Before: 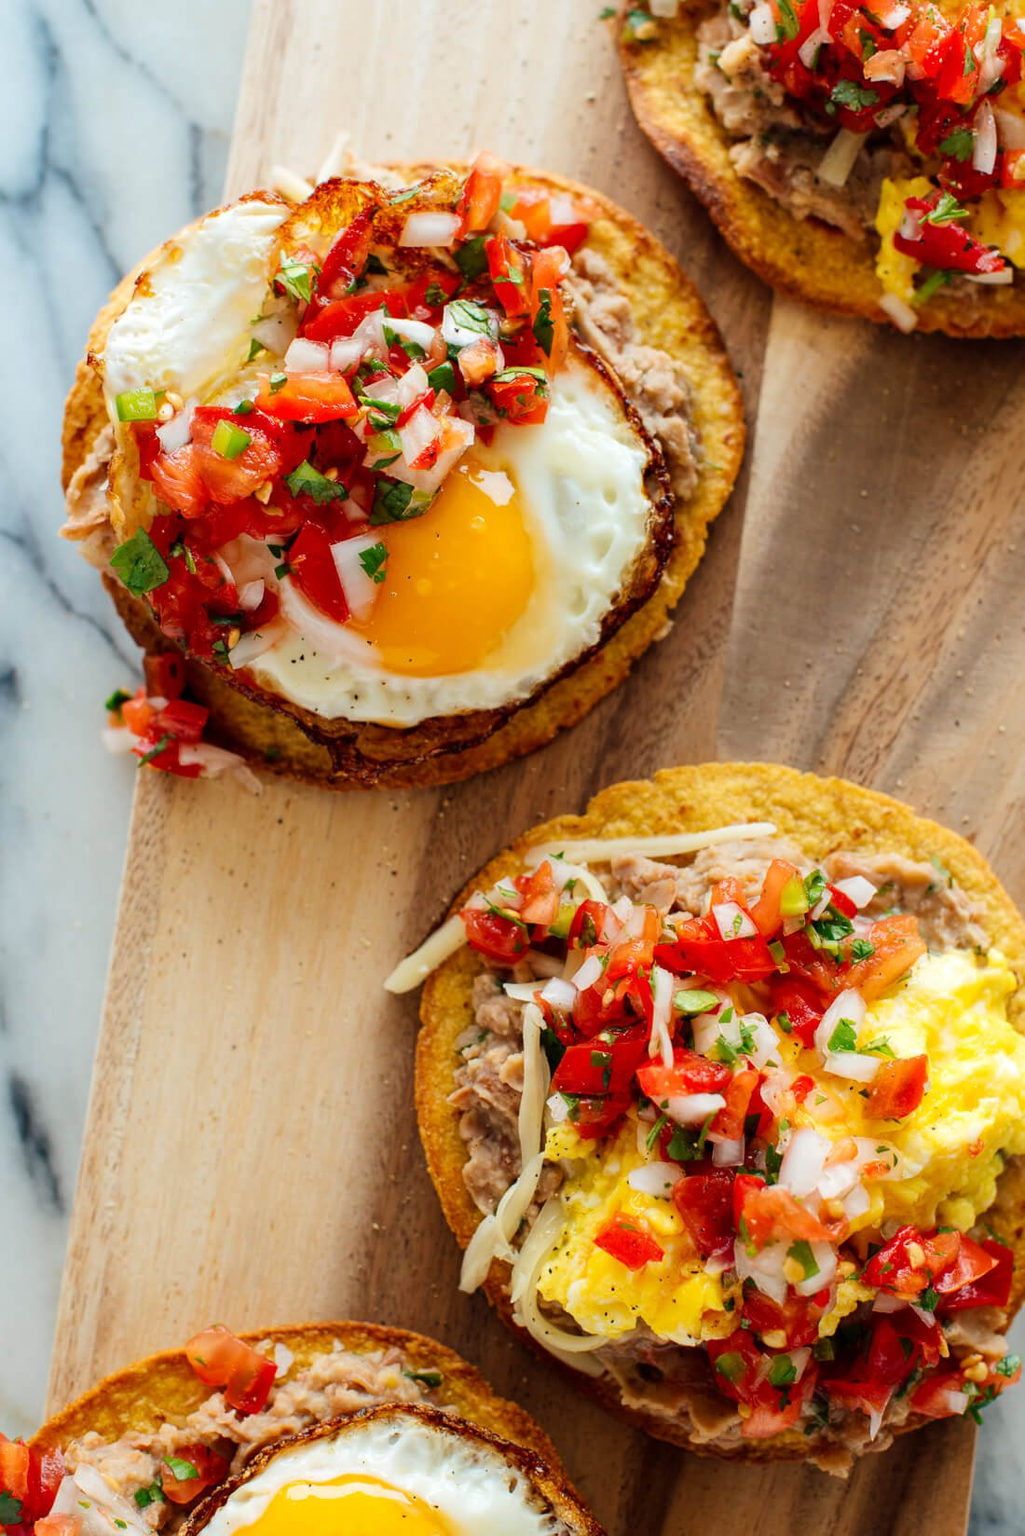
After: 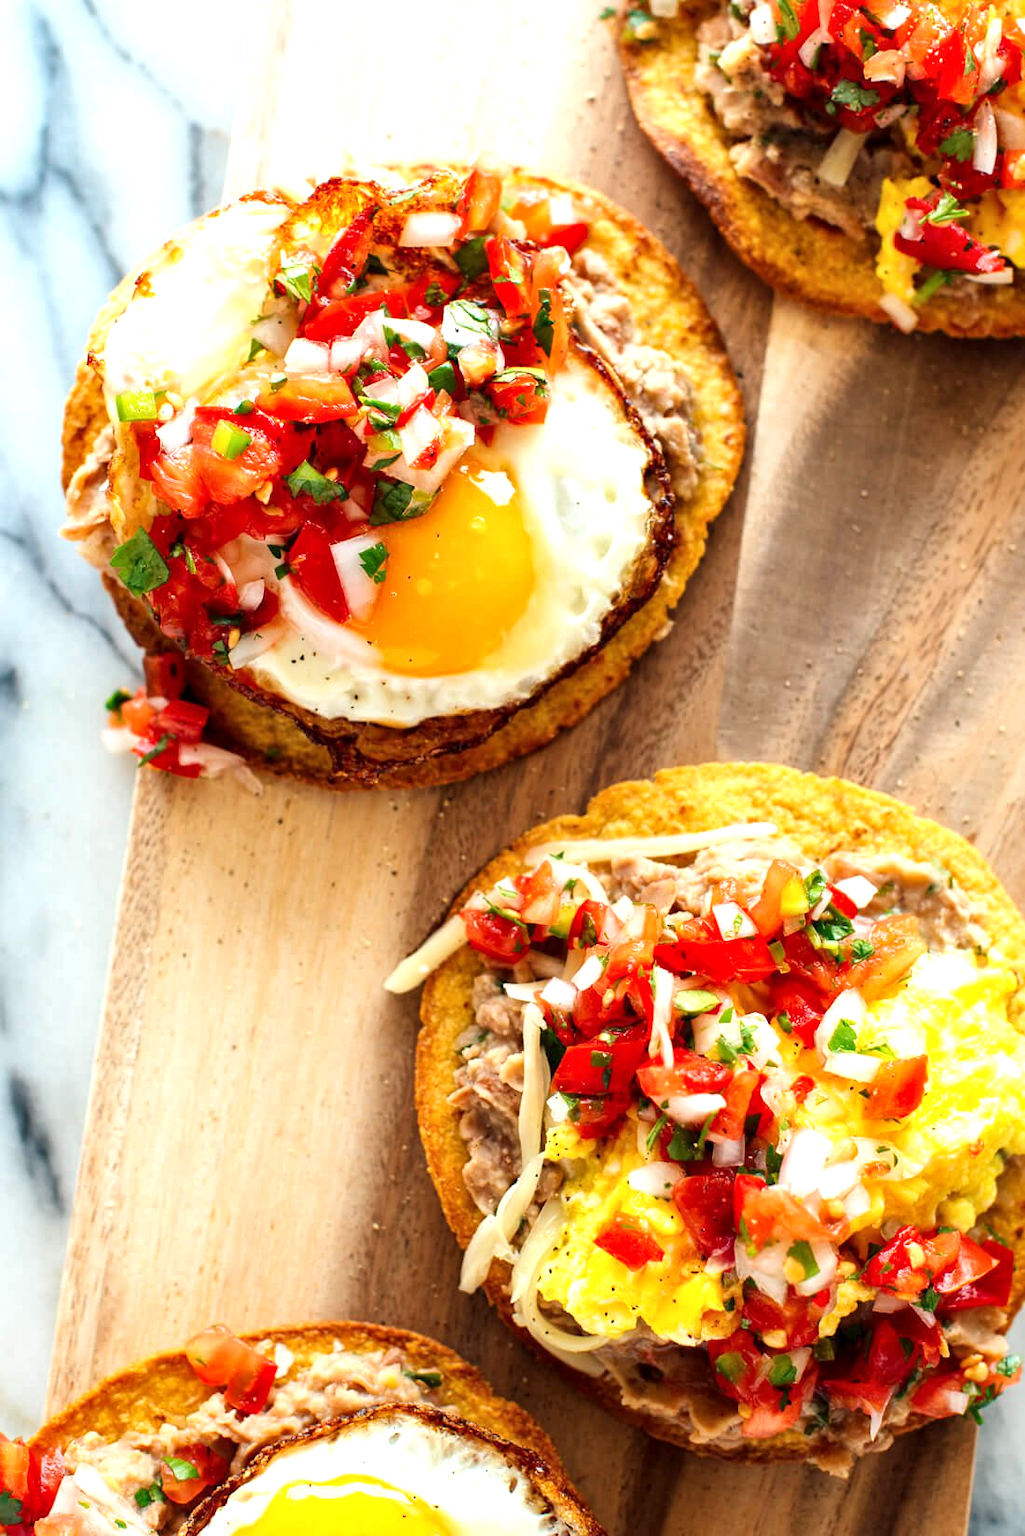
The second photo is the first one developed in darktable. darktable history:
local contrast: mode bilateral grid, contrast 20, coarseness 50, detail 120%, midtone range 0.2
exposure: black level correction 0, exposure 0.7 EV, compensate exposure bias true, compensate highlight preservation false
